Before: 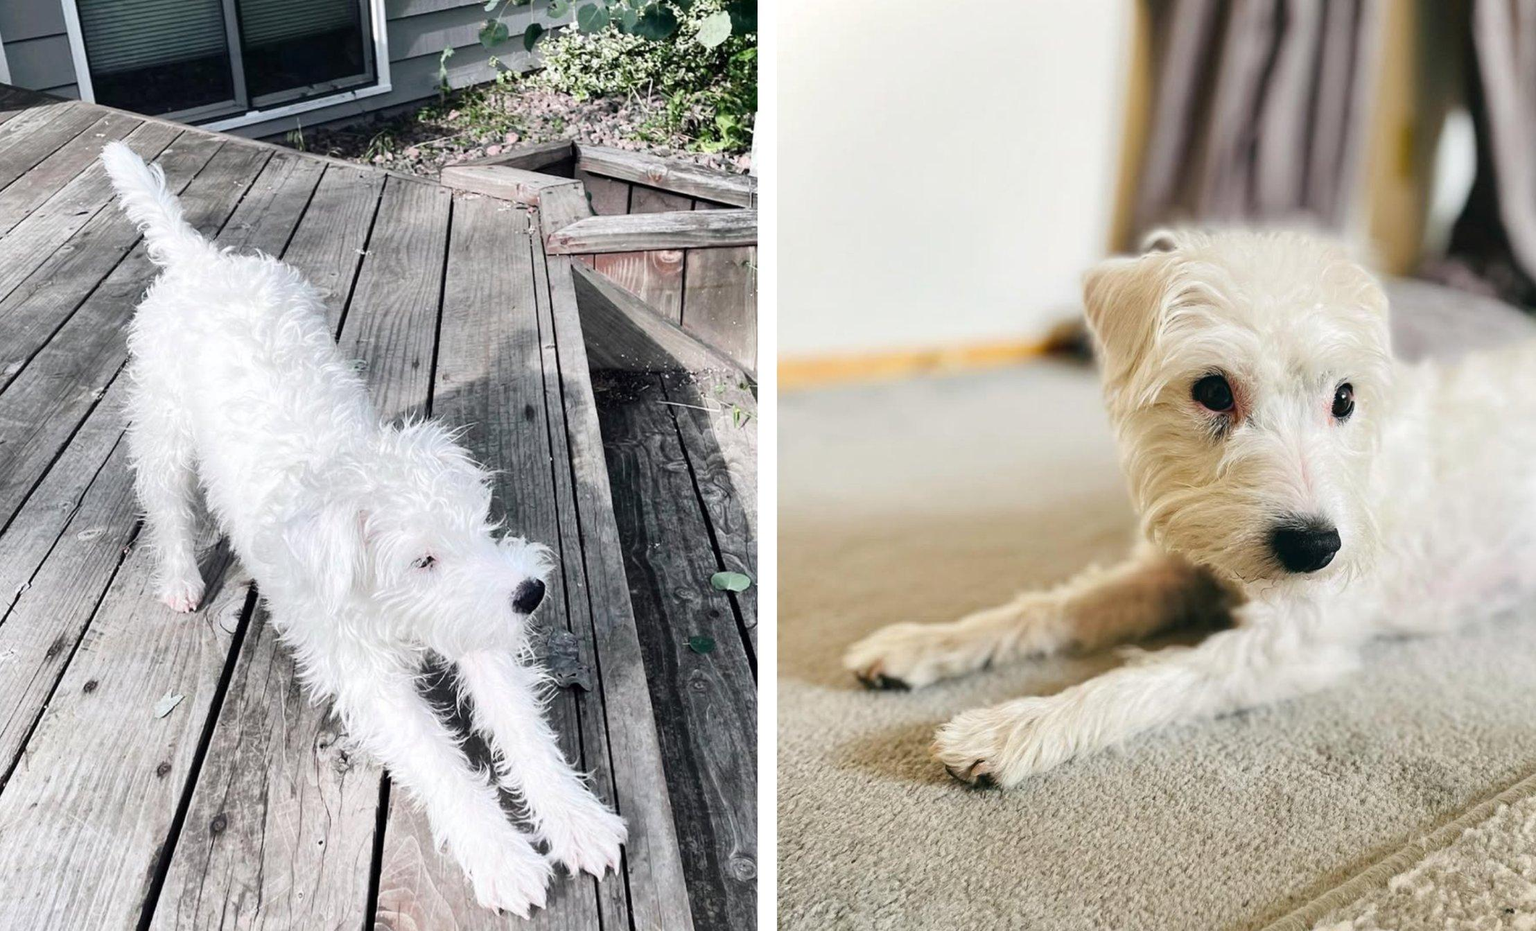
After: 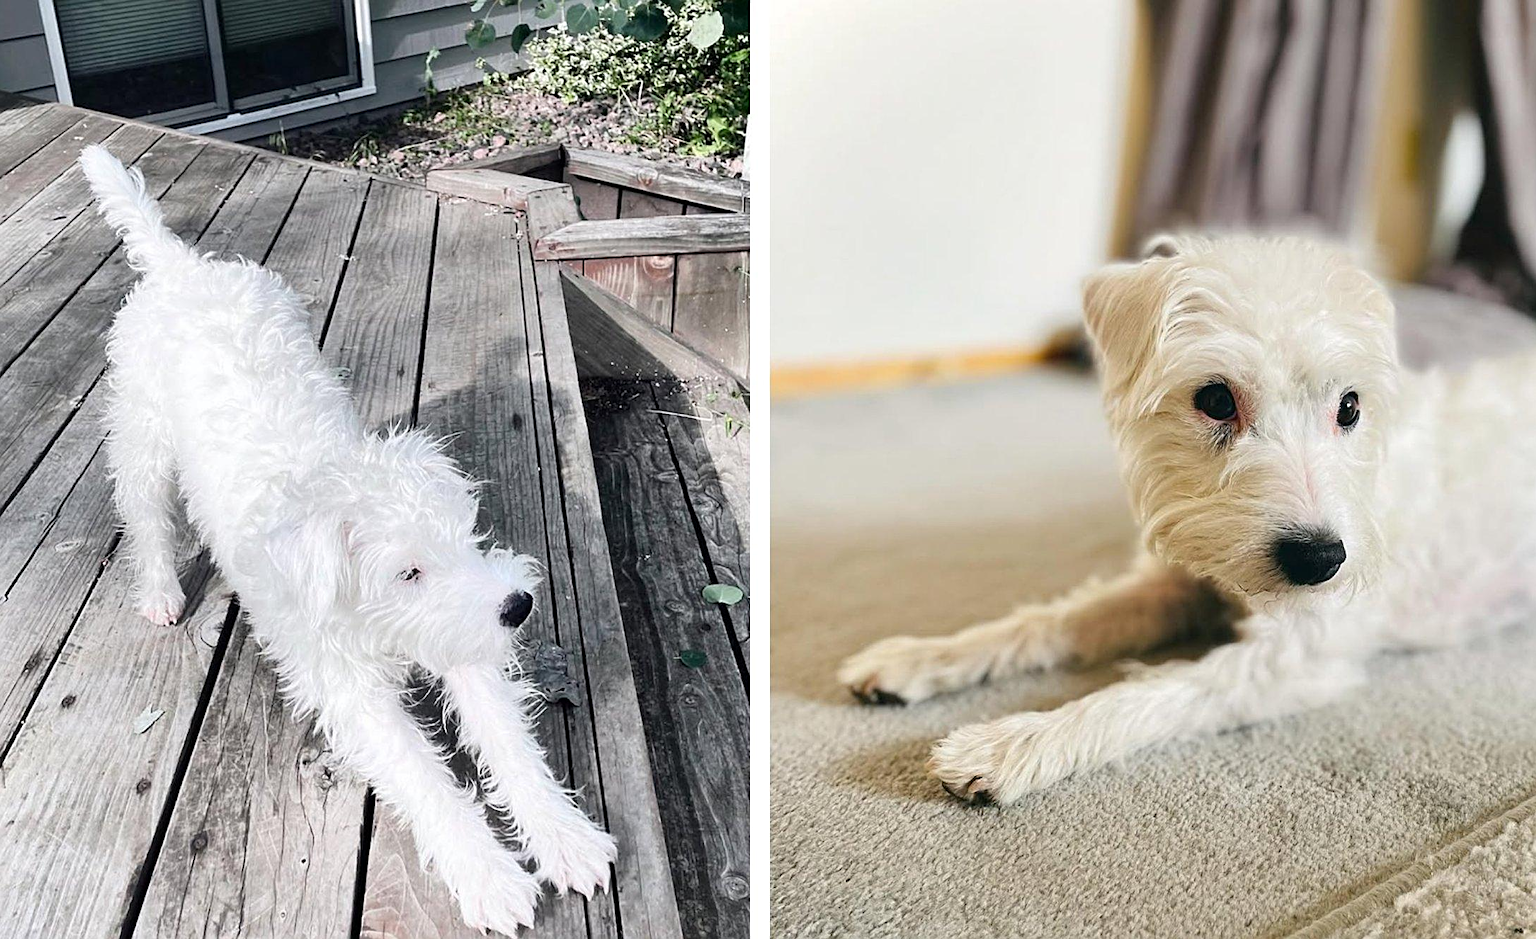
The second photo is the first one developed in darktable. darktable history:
crop and rotate: left 1.556%, right 0.537%, bottom 1.263%
contrast equalizer: octaves 7, y [[0.5 ×6], [0.5 ×6], [0.5, 0.5, 0.501, 0.545, 0.707, 0.863], [0 ×6], [0 ×6]]
sharpen: on, module defaults
